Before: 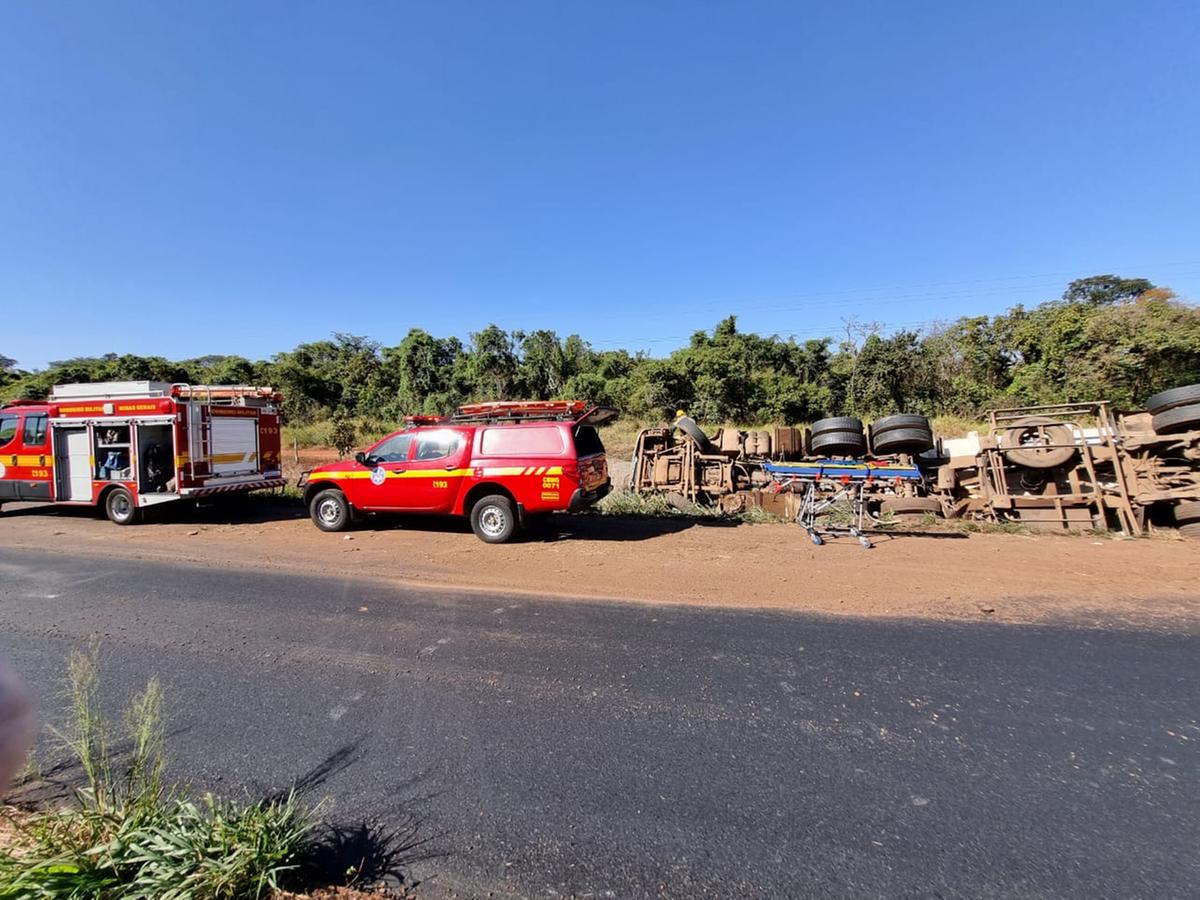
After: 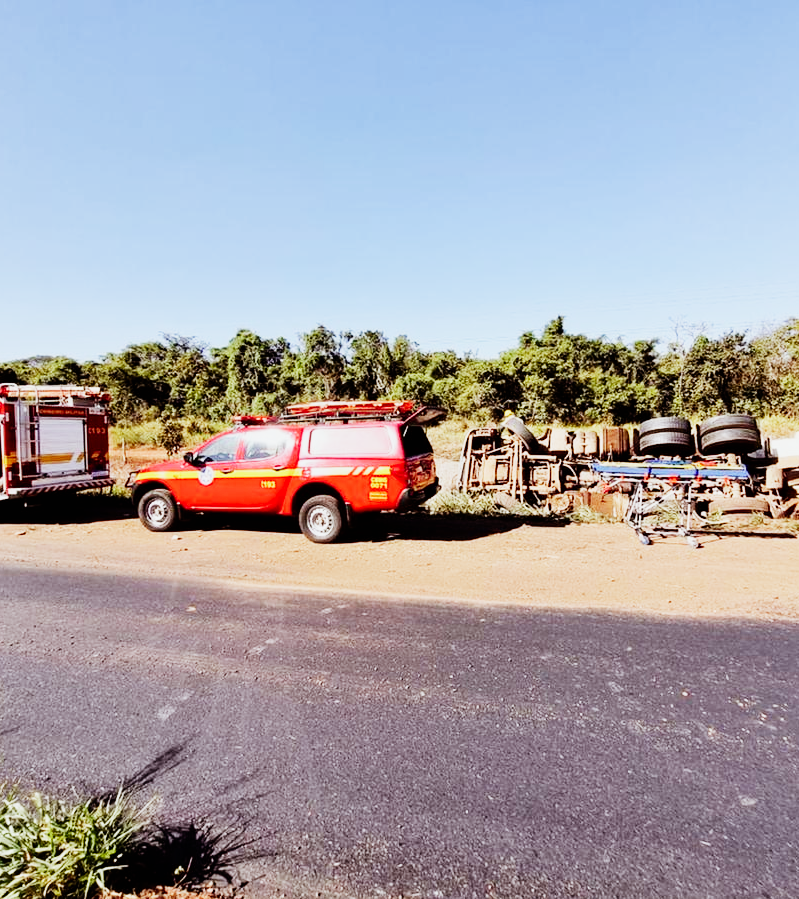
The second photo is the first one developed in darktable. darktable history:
rgb levels: mode RGB, independent channels, levels [[0, 0.5, 1], [0, 0.521, 1], [0, 0.536, 1]]
crop and rotate: left 14.385%, right 18.948%
exposure: black level correction 0, exposure 1.1 EV, compensate exposure bias true, compensate highlight preservation false
sigmoid: contrast 1.7, skew -0.2, preserve hue 0%, red attenuation 0.1, red rotation 0.035, green attenuation 0.1, green rotation -0.017, blue attenuation 0.15, blue rotation -0.052, base primaries Rec2020
